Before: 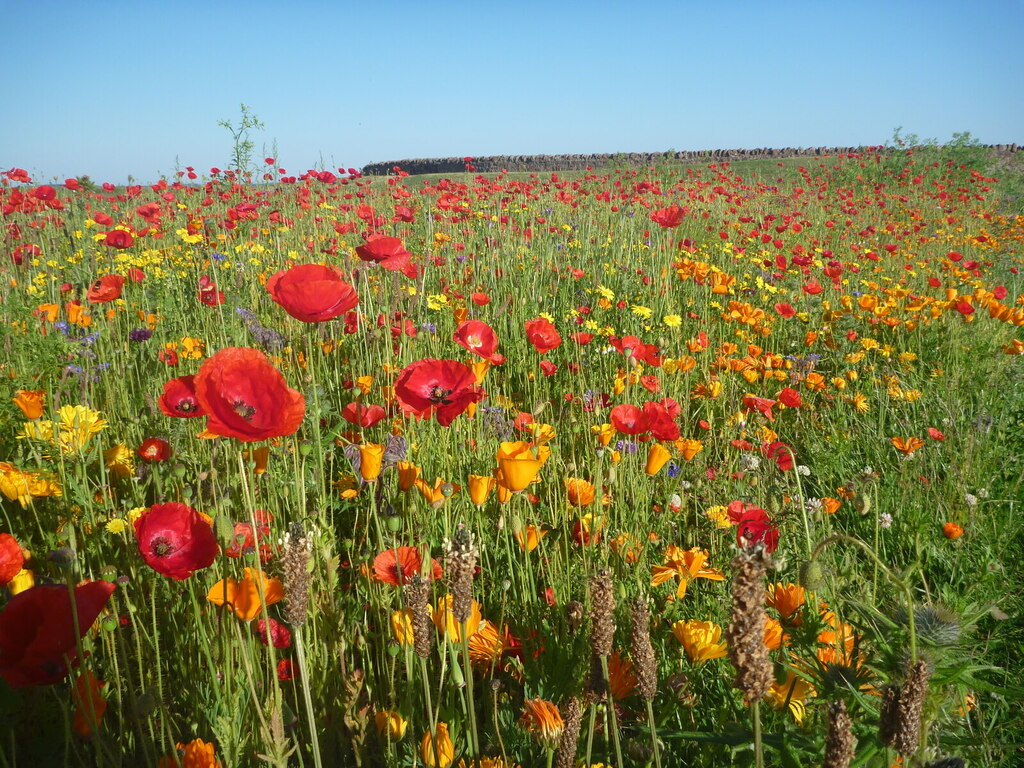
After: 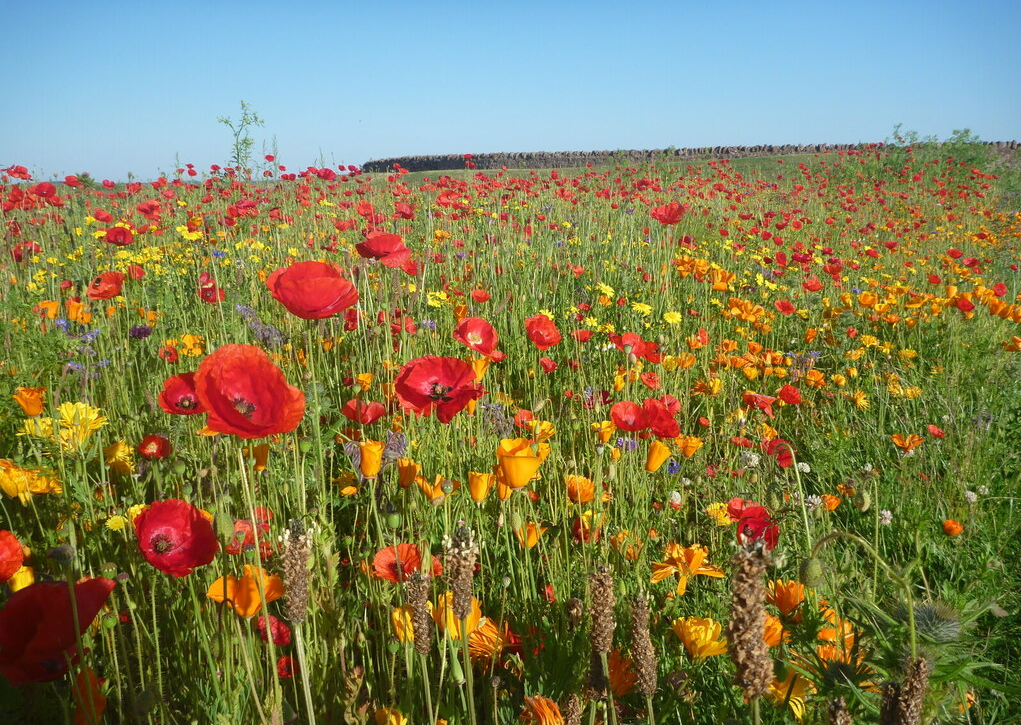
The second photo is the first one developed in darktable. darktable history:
crop: top 0.427%, right 0.26%, bottom 5.089%
